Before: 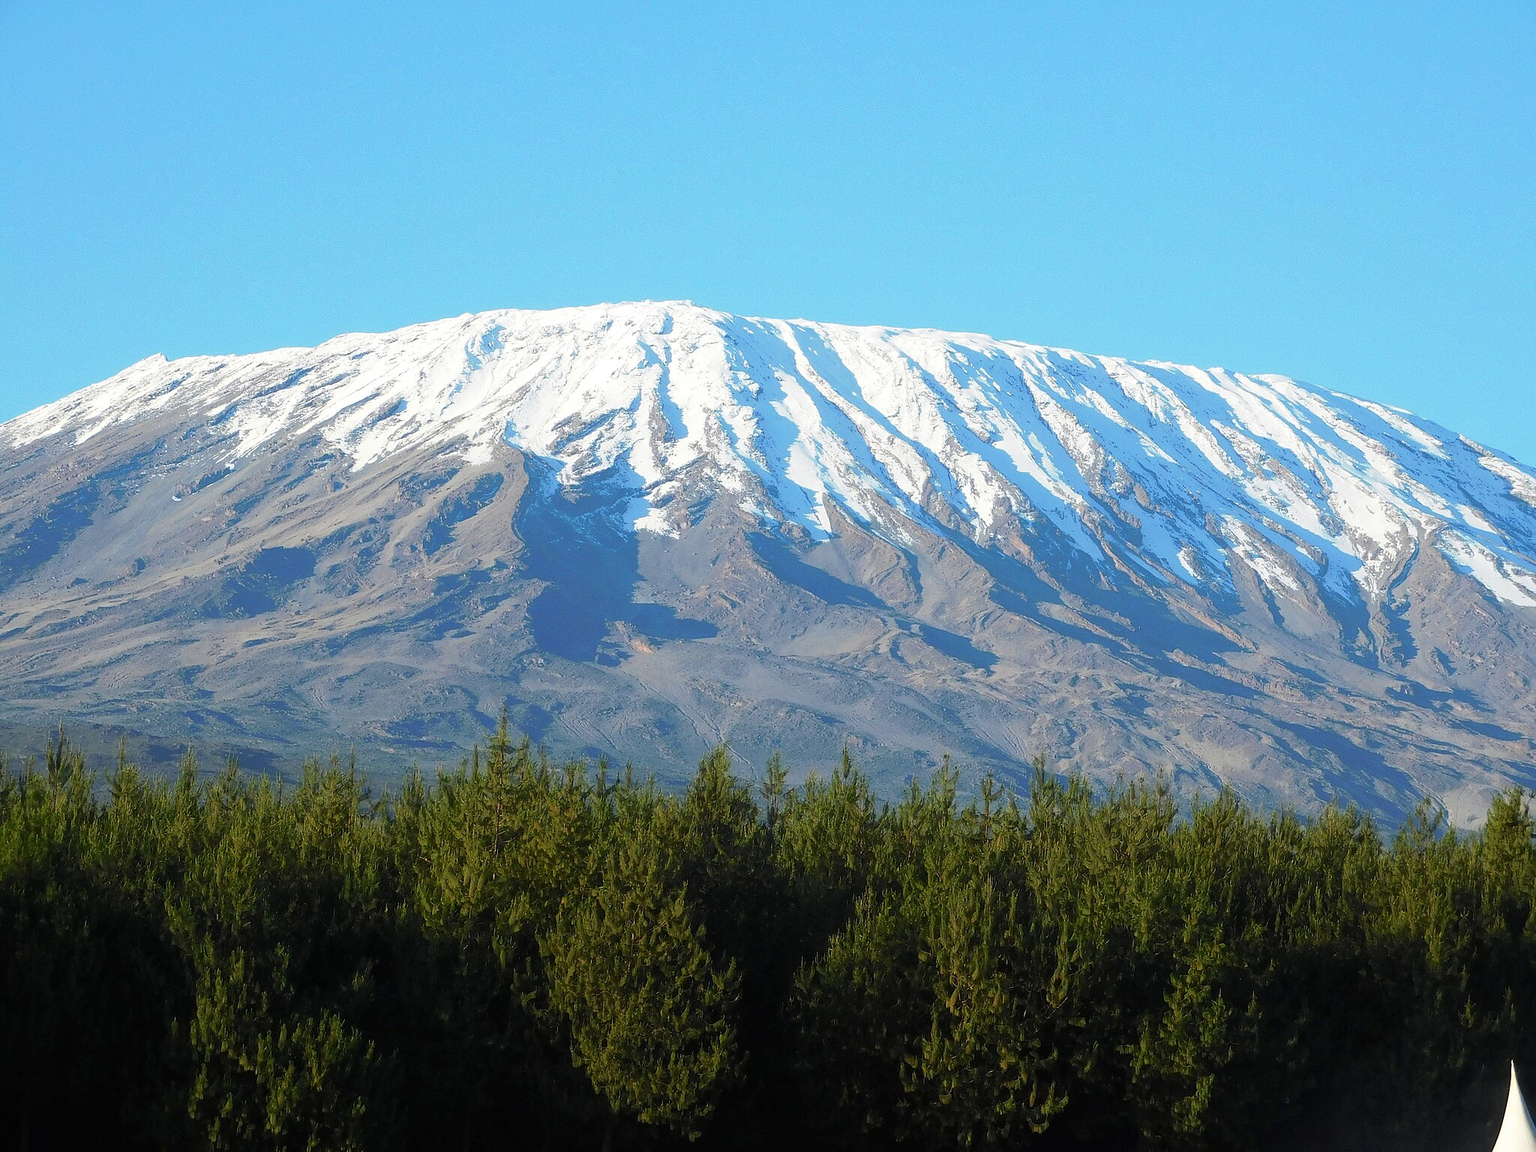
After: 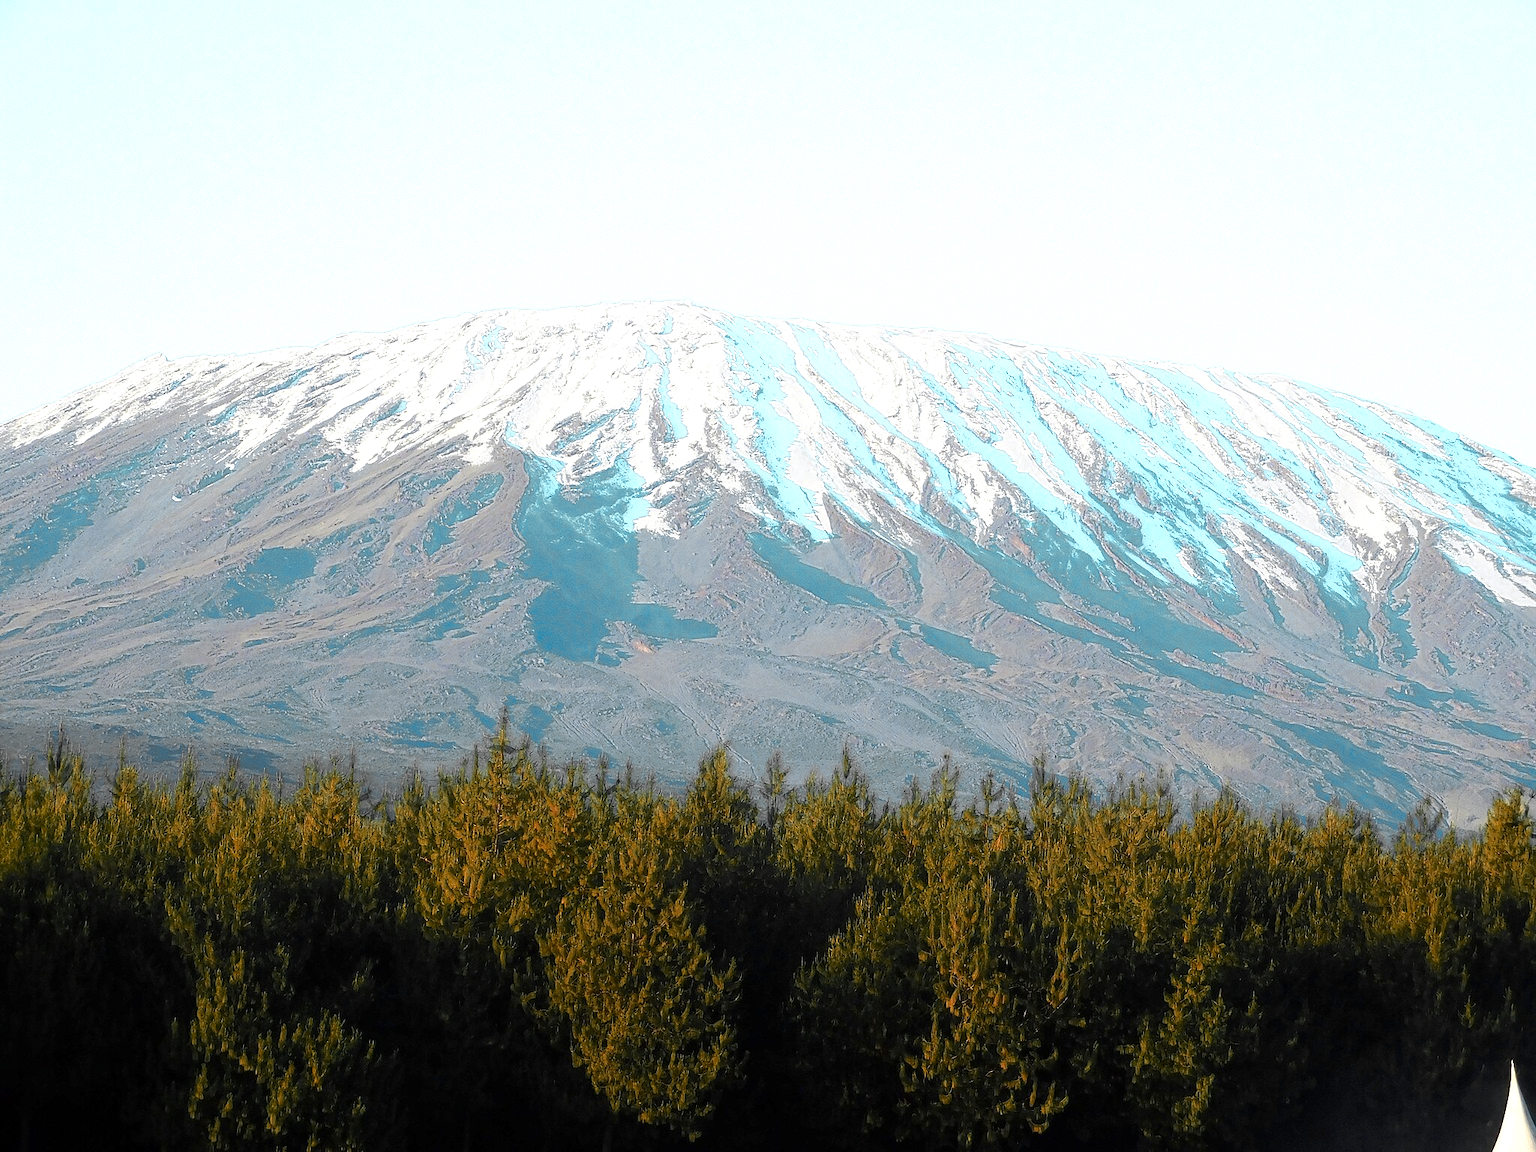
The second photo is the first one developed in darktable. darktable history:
color zones: curves: ch0 [(0.009, 0.528) (0.136, 0.6) (0.255, 0.586) (0.39, 0.528) (0.522, 0.584) (0.686, 0.736) (0.849, 0.561)]; ch1 [(0.045, 0.781) (0.14, 0.416) (0.257, 0.695) (0.442, 0.032) (0.738, 0.338) (0.818, 0.632) (0.891, 0.741) (1, 0.704)]; ch2 [(0, 0.667) (0.141, 0.52) (0.26, 0.37) (0.474, 0.432) (0.743, 0.286)]
exposure: black level correction 0.001, exposure 0.14 EV, compensate highlight preservation false
